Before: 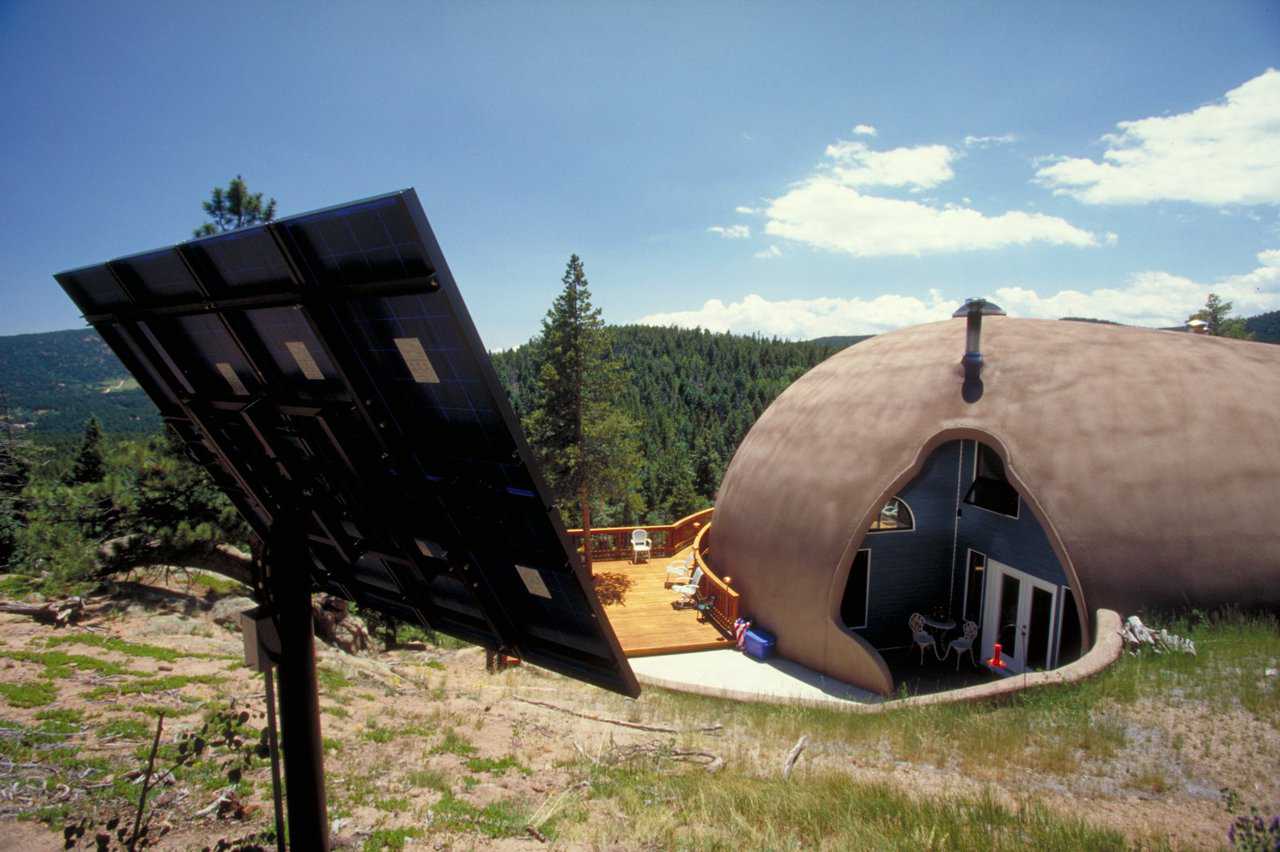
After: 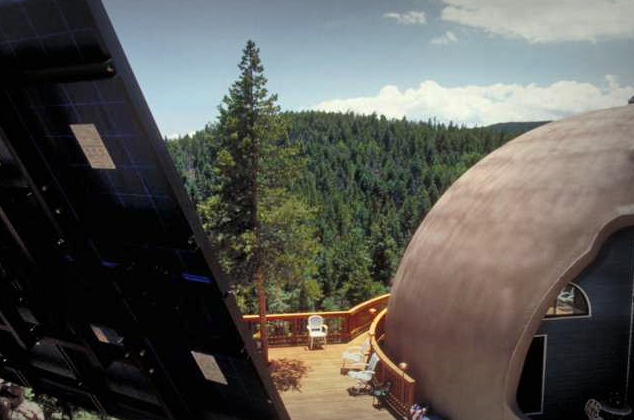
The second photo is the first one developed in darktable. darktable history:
vignetting: fall-off start 53.77%, automatic ratio true, width/height ratio 1.315, shape 0.222
crop: left 25.341%, top 25.17%, right 25.065%, bottom 25.419%
shadows and highlights: soften with gaussian
